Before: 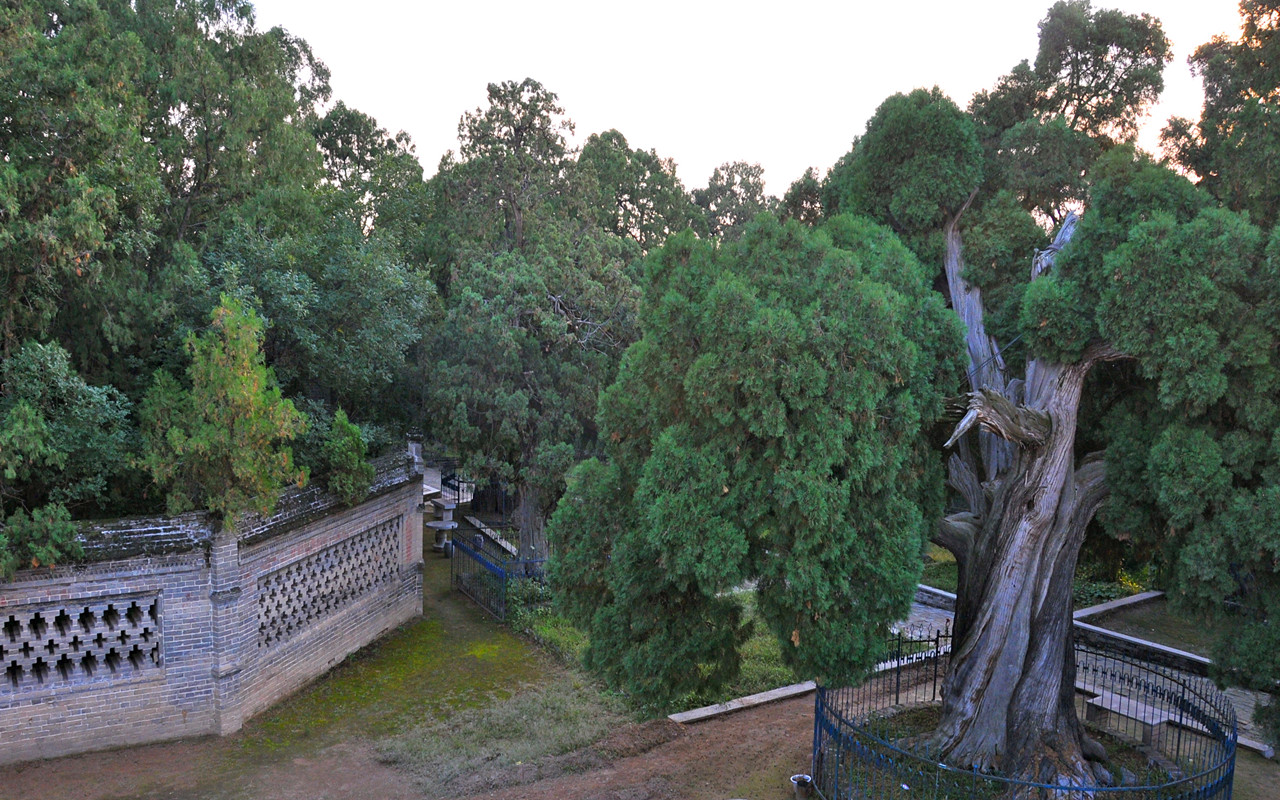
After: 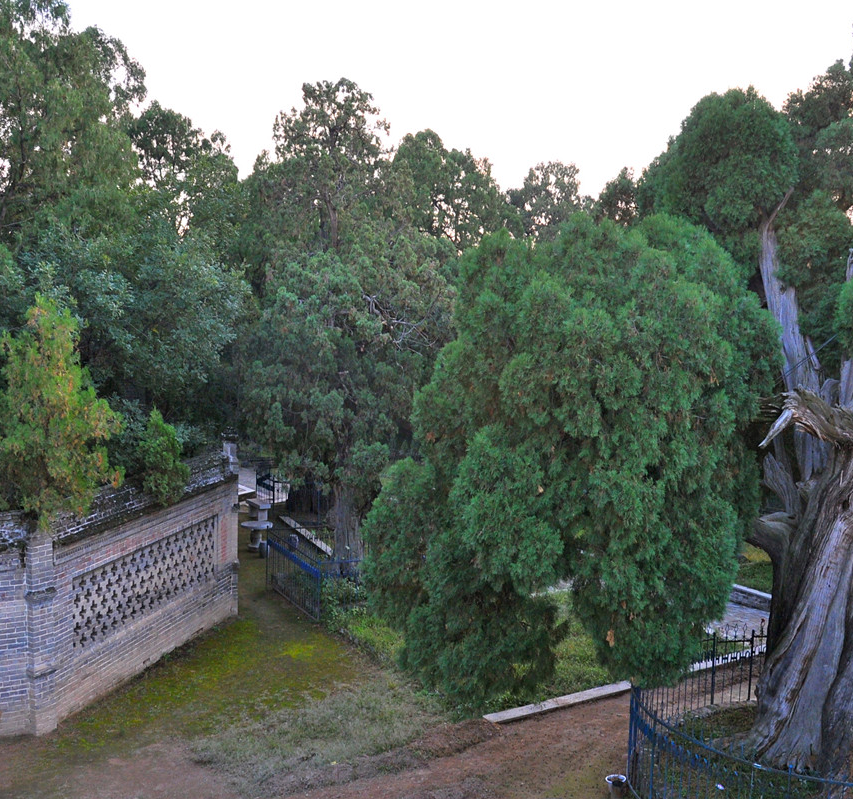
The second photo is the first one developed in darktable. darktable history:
crop and rotate: left 14.466%, right 18.837%
